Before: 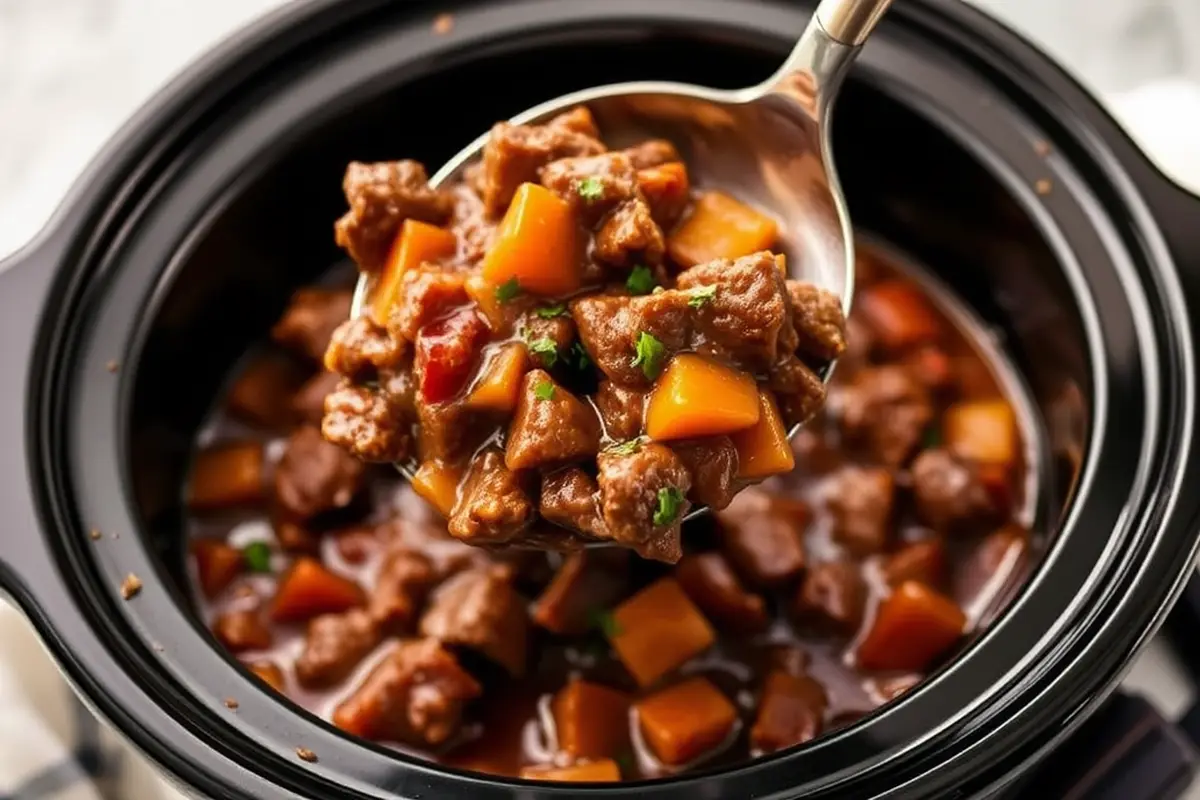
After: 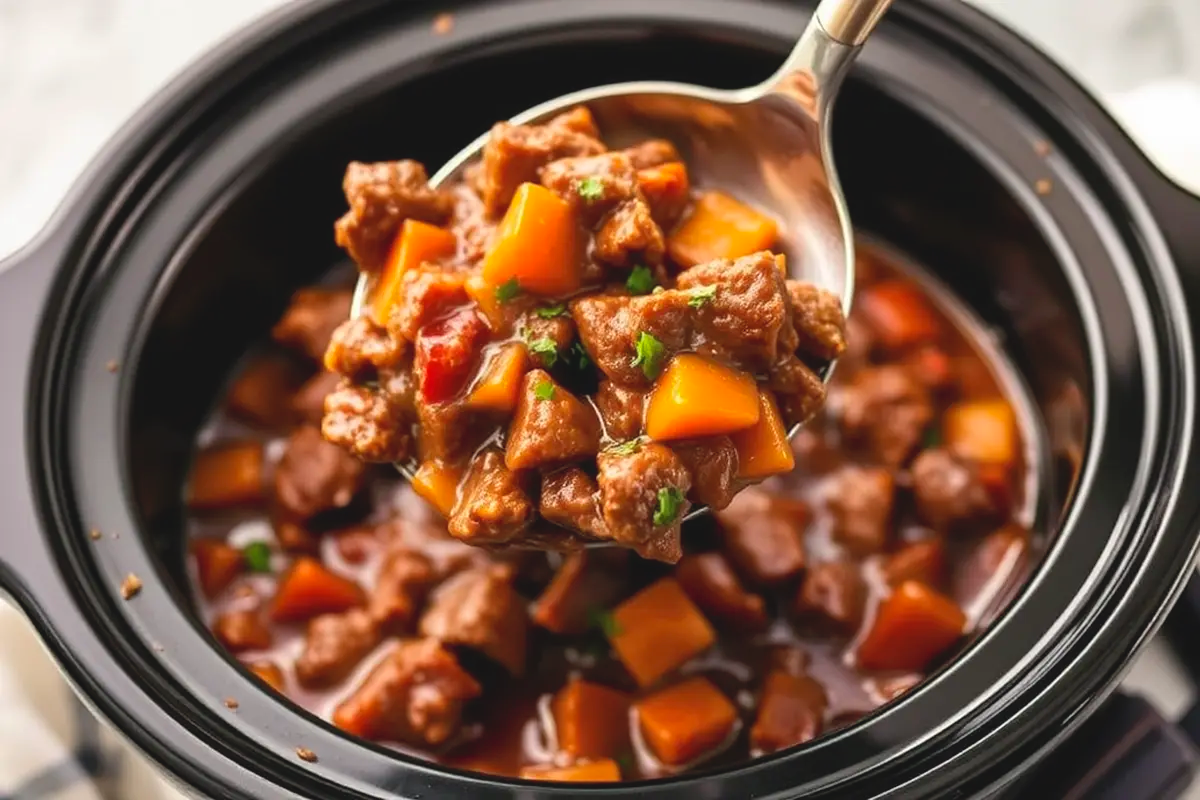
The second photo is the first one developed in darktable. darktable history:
contrast brightness saturation: contrast -0.1, brightness 0.05, saturation 0.08
exposure: exposure 0.2 EV, compensate highlight preservation false
